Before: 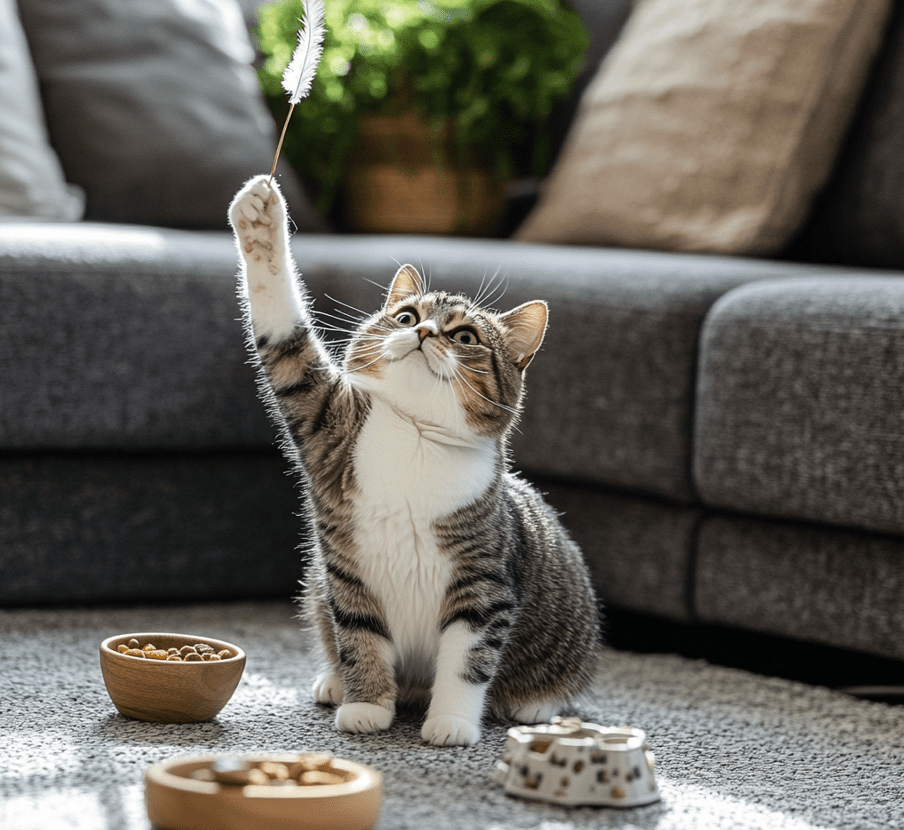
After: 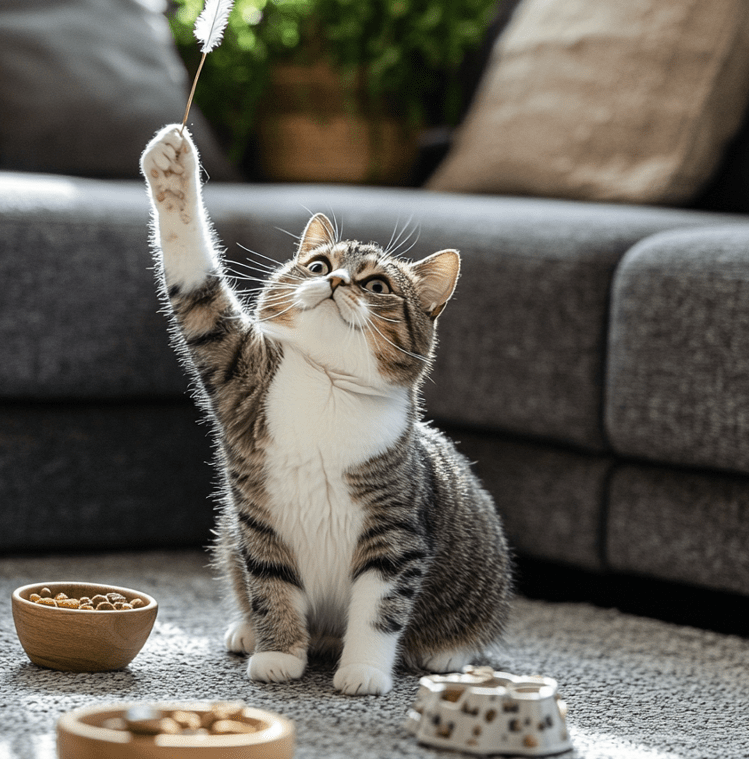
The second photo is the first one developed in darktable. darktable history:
crop: left 9.807%, top 6.259%, right 7.334%, bottom 2.177%
white balance: emerald 1
